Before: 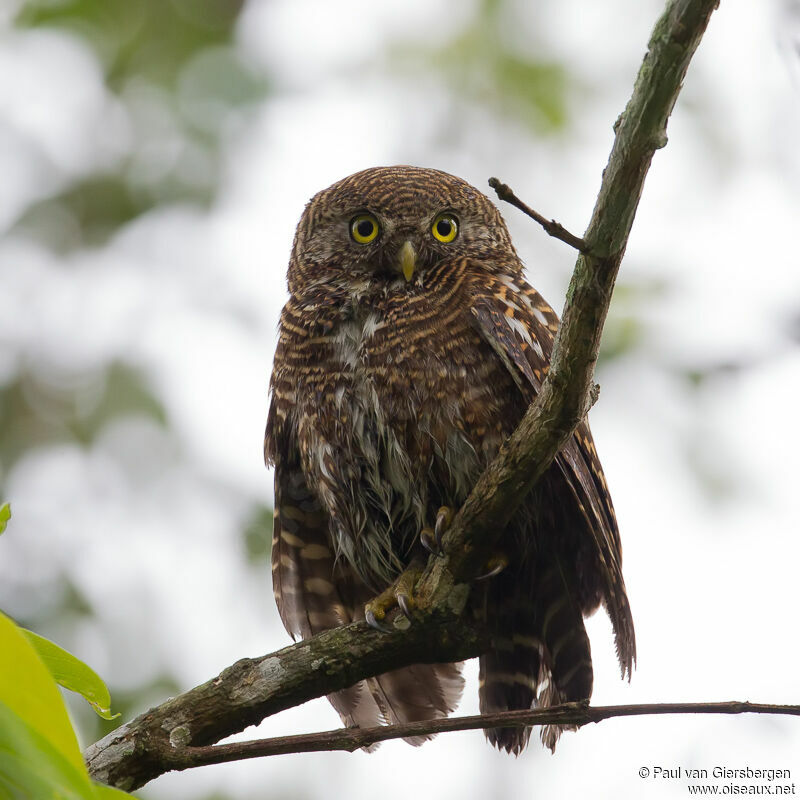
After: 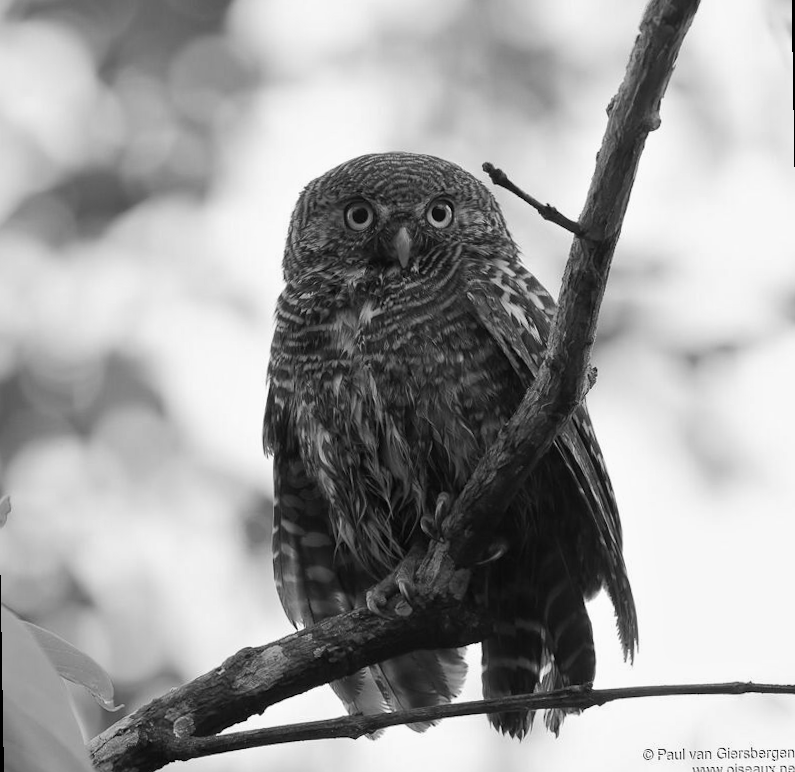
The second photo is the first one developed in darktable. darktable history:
rotate and perspective: rotation -1°, crop left 0.011, crop right 0.989, crop top 0.025, crop bottom 0.975
white balance: red 0.766, blue 1.537
monochrome: on, module defaults
